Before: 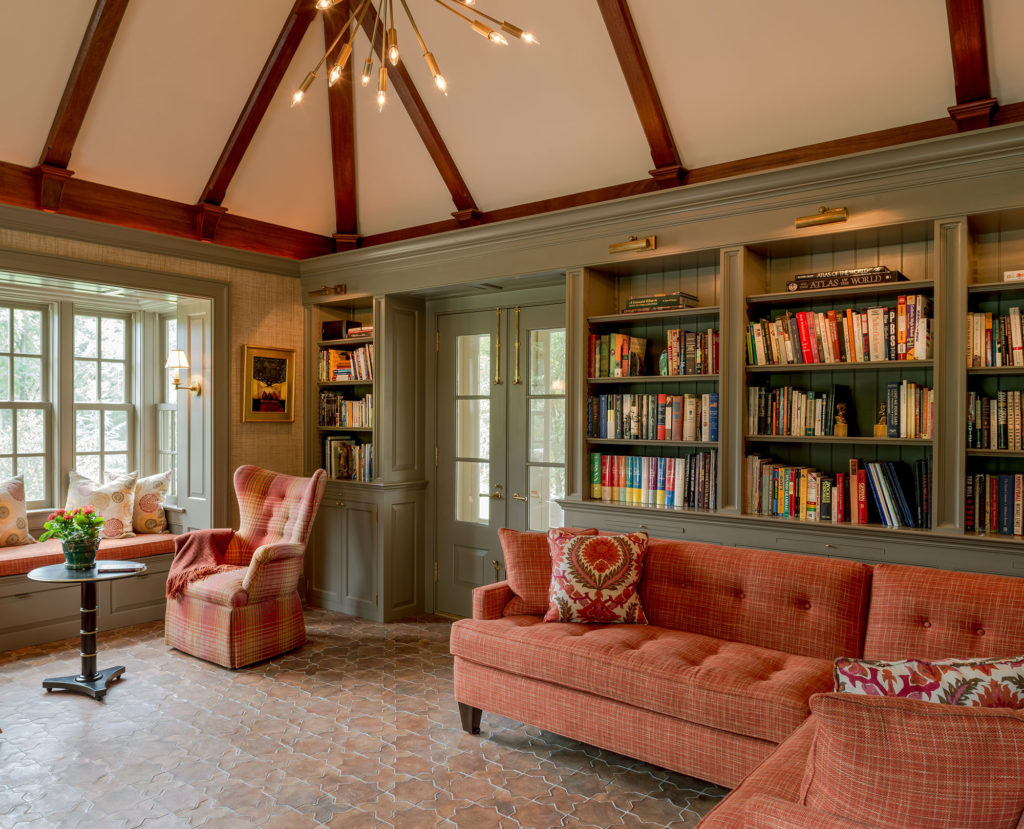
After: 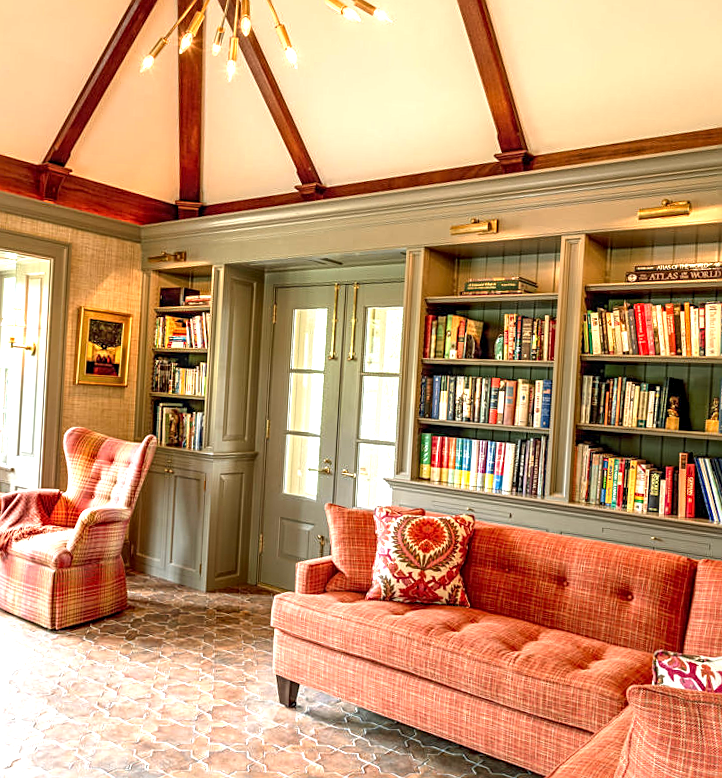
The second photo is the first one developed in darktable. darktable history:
local contrast: detail 130%
crop and rotate: angle -3.01°, left 14.19%, top 0.031%, right 10.728%, bottom 0.044%
sharpen: on, module defaults
exposure: black level correction 0, exposure 1.468 EV, compensate exposure bias true, compensate highlight preservation false
